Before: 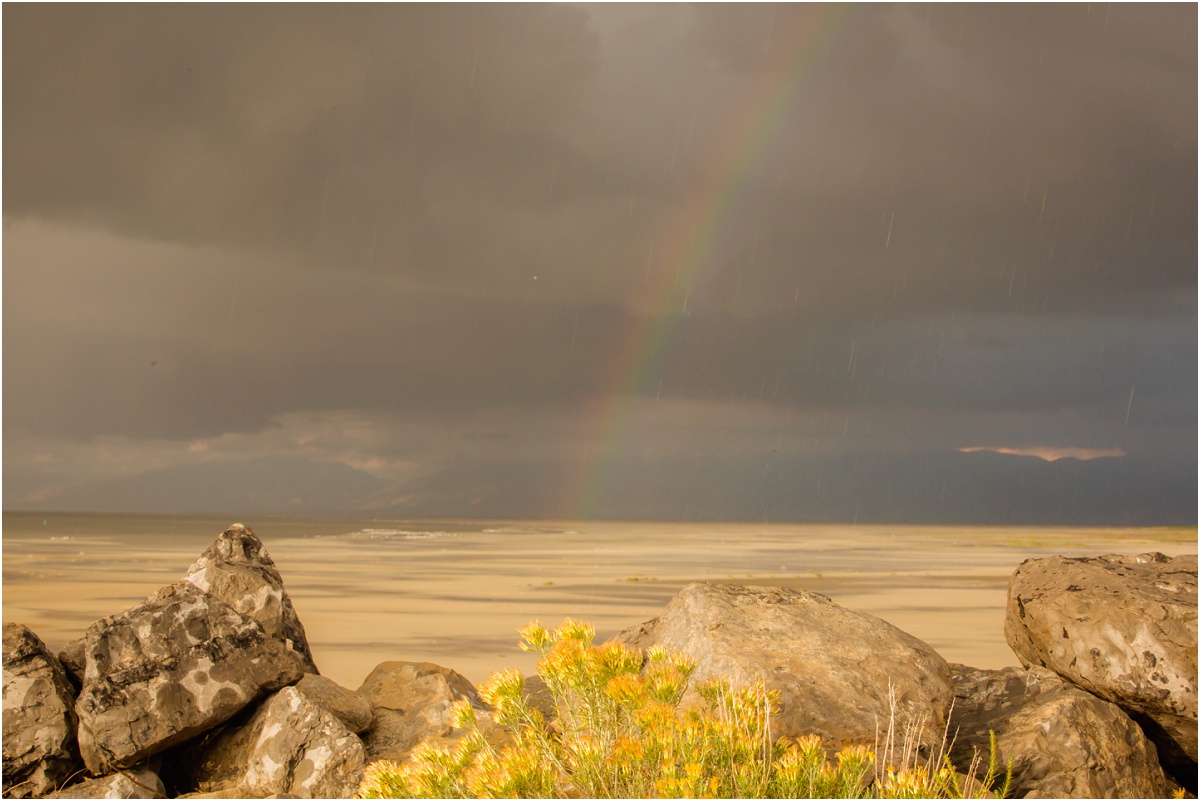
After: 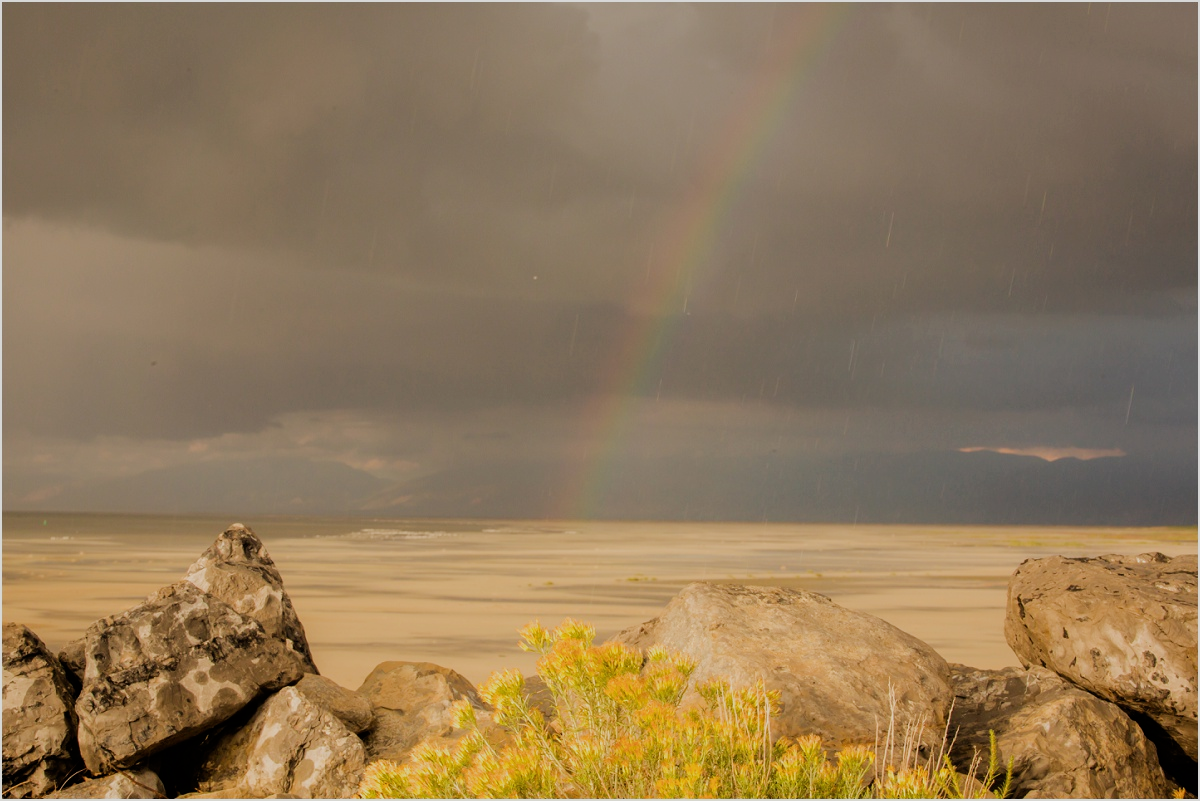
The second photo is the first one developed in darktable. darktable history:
filmic rgb: black relative exposure -7.65 EV, white relative exposure 4.56 EV, hardness 3.61, contrast 1.06
